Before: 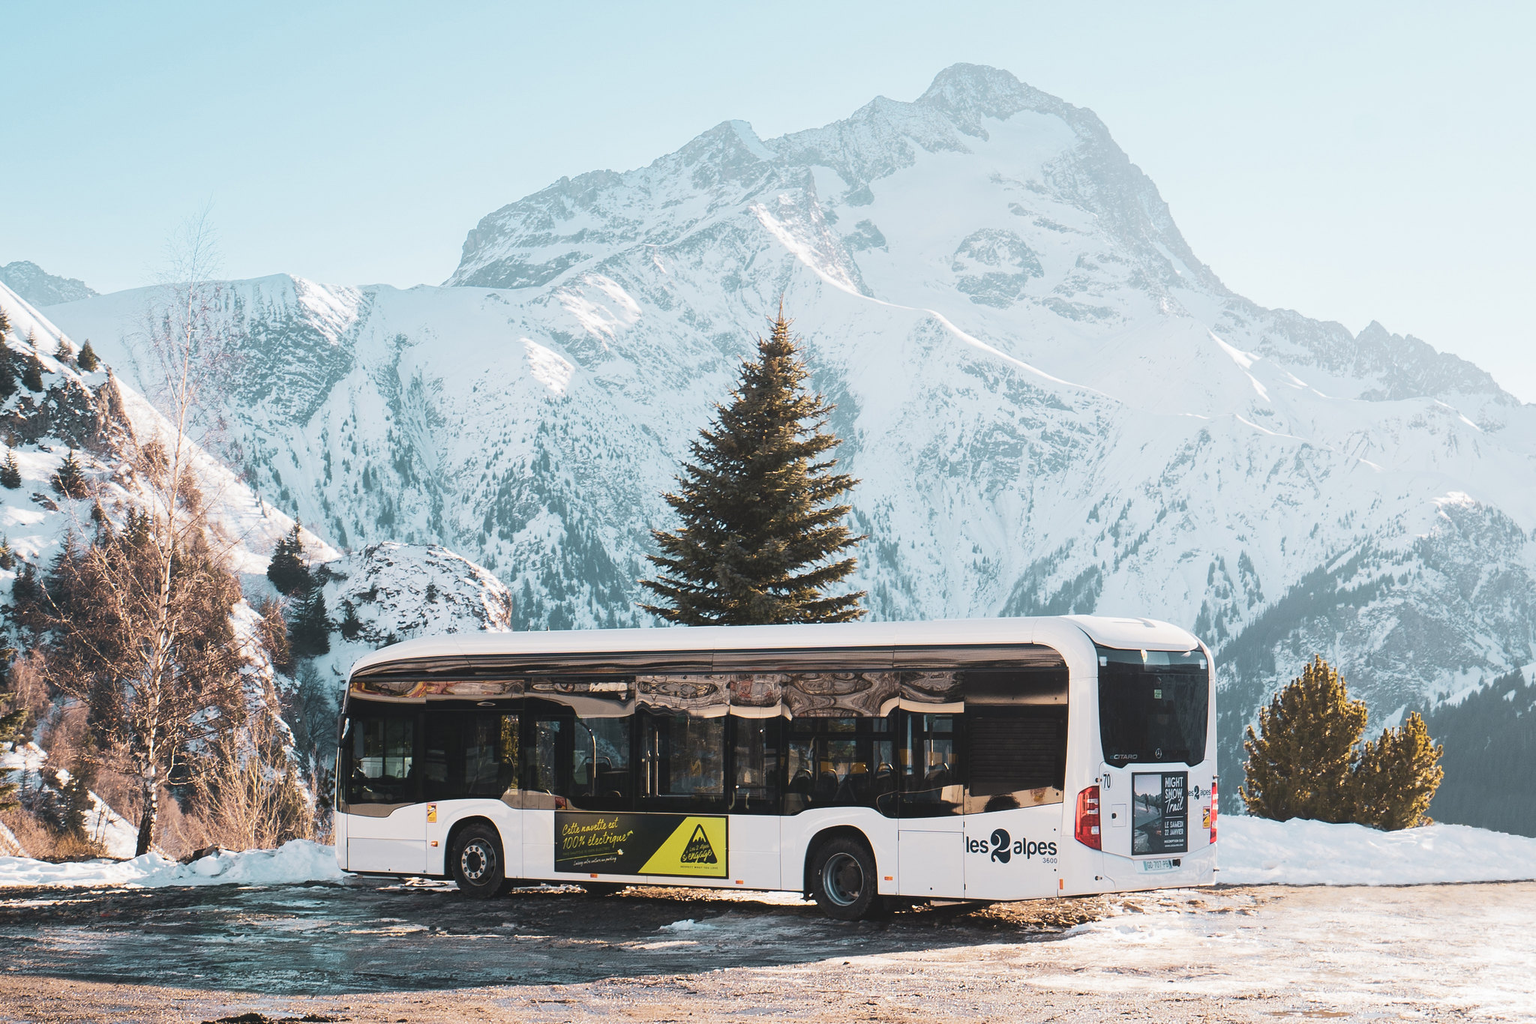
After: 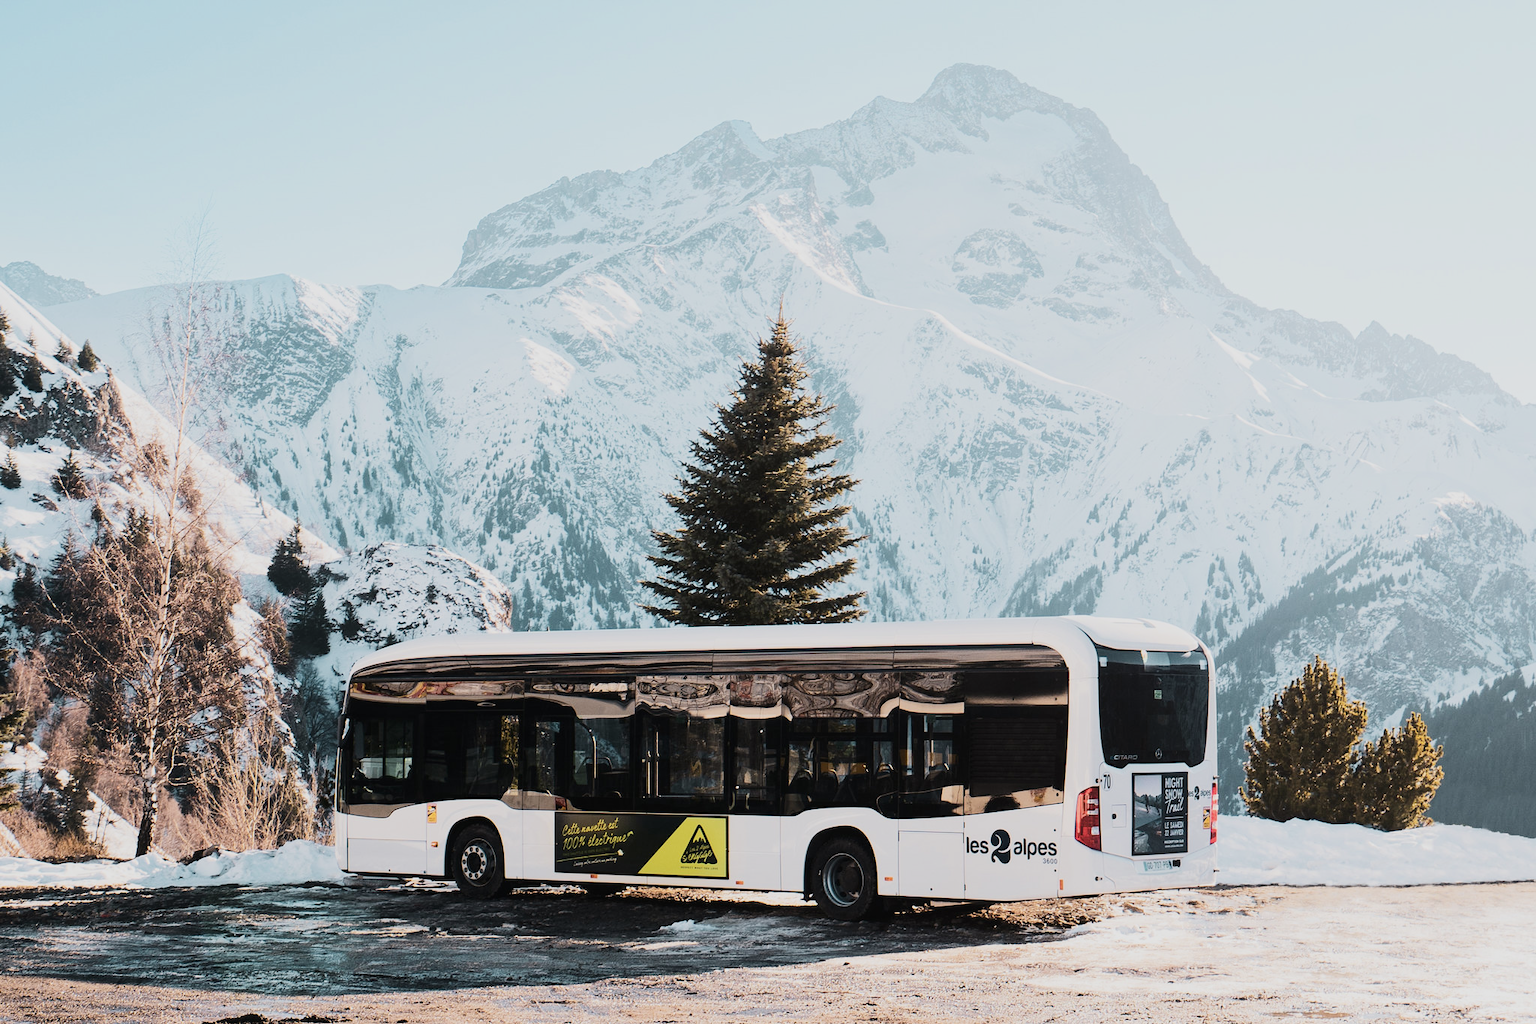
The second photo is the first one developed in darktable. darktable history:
filmic rgb: black relative exposure -7.65 EV, white relative exposure 4.56 EV, hardness 3.61
contrast brightness saturation: contrast 0.22
